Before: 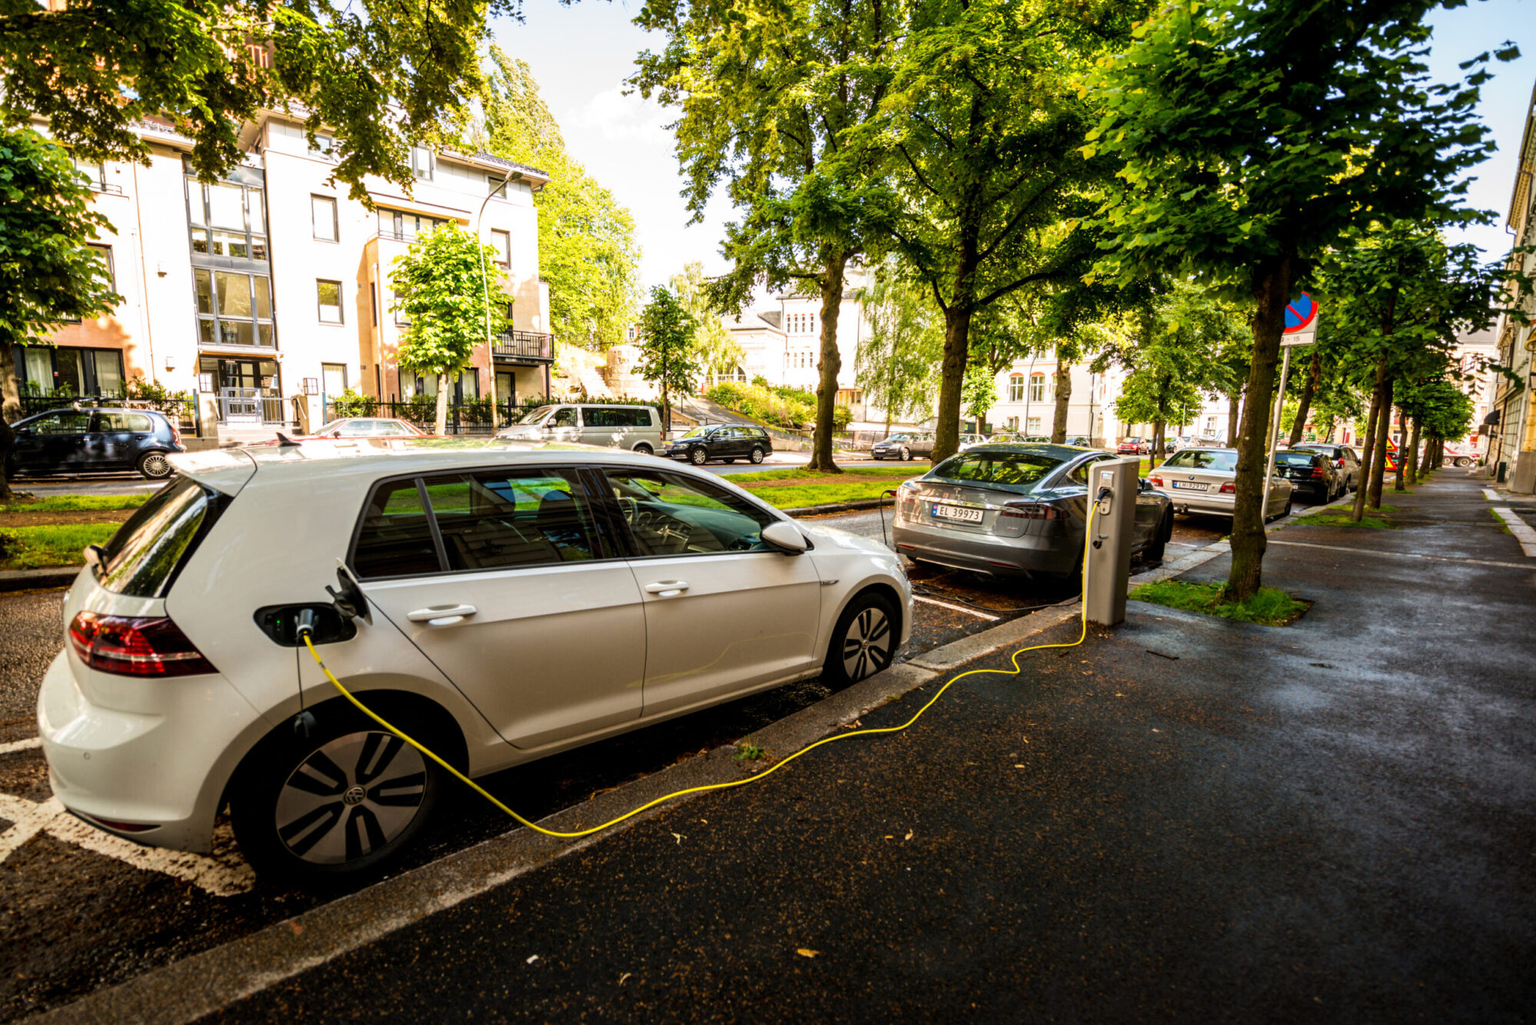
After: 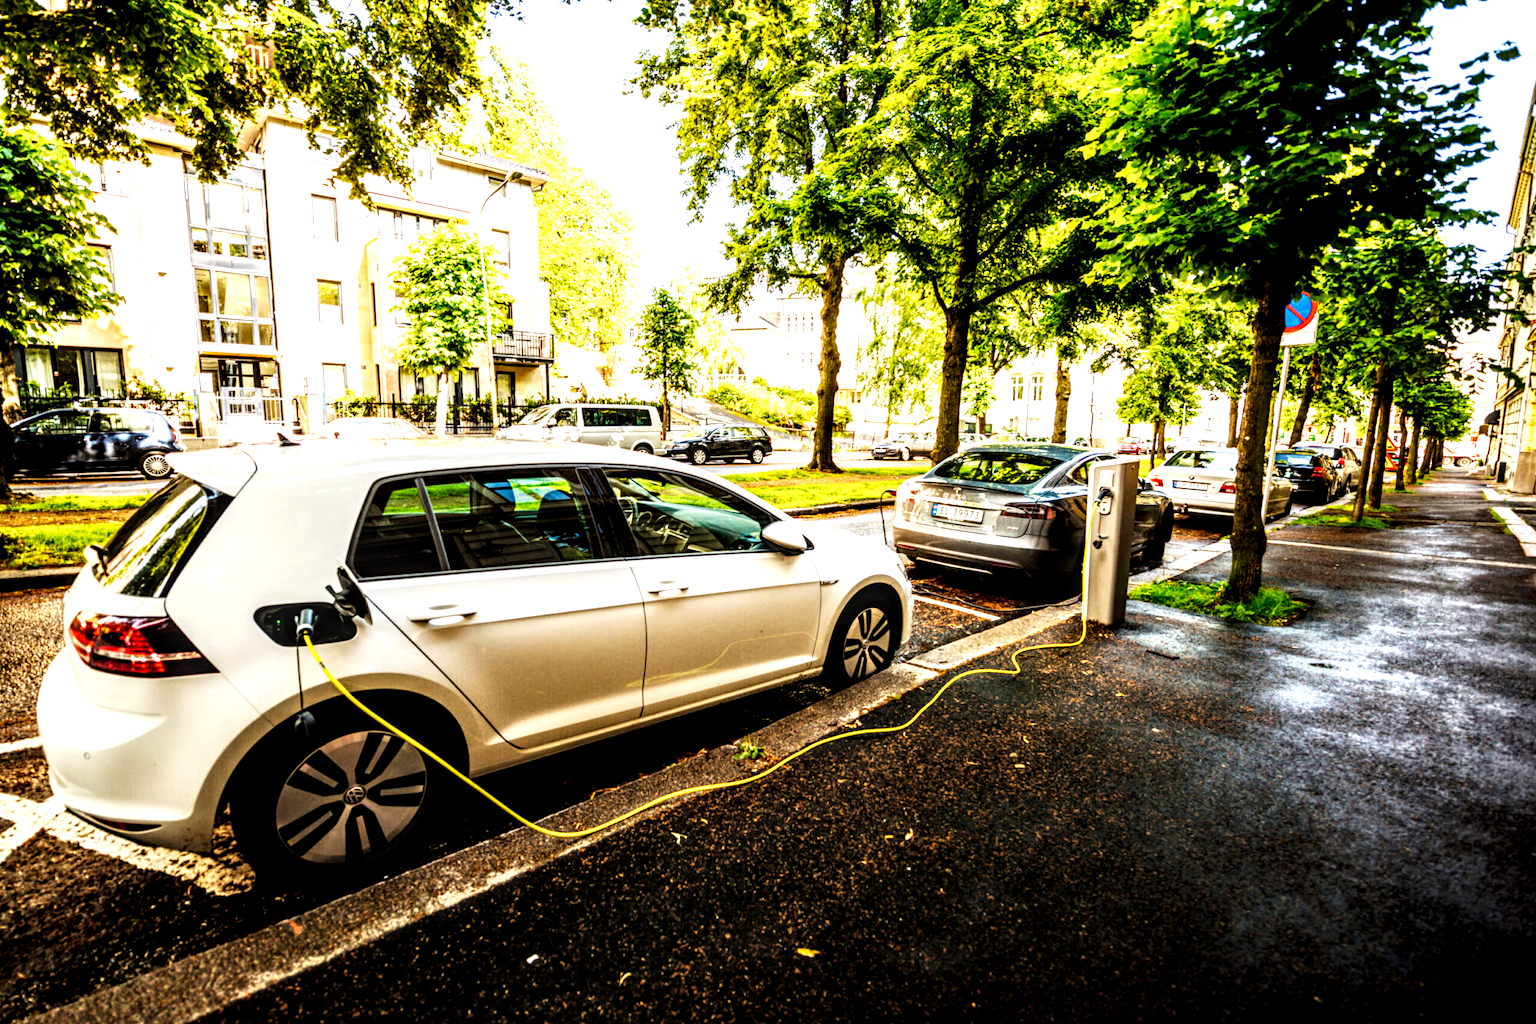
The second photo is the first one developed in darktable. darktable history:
local contrast: highlights 65%, shadows 54%, detail 169%, midtone range 0.514
base curve: curves: ch0 [(0, 0) (0.007, 0.004) (0.027, 0.03) (0.046, 0.07) (0.207, 0.54) (0.442, 0.872) (0.673, 0.972) (1, 1)], preserve colors none
